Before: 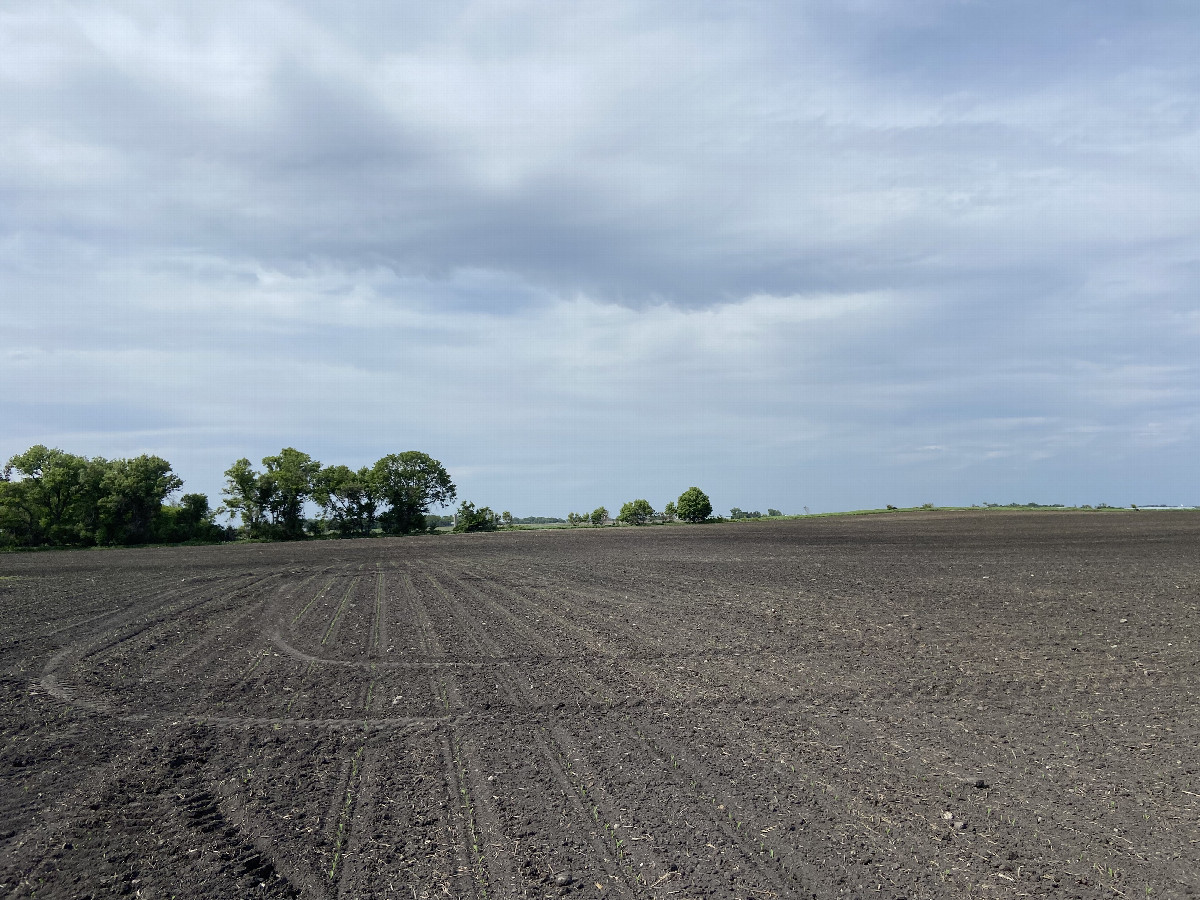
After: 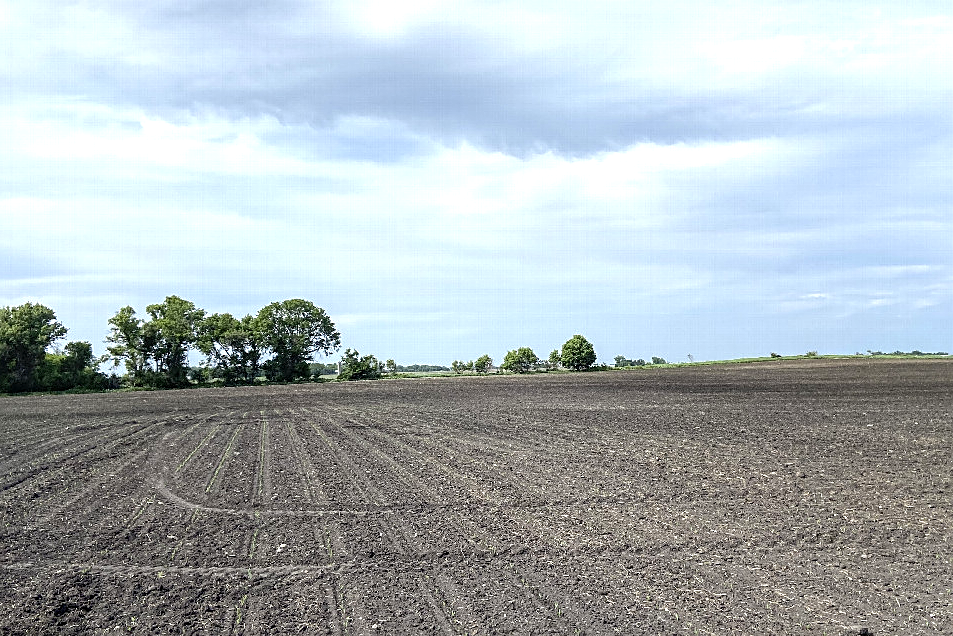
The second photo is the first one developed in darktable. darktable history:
exposure: exposure 0.766 EV, compensate highlight preservation false
local contrast: detail 130%
sharpen: on, module defaults
crop: left 9.712%, top 16.928%, right 10.845%, bottom 12.332%
